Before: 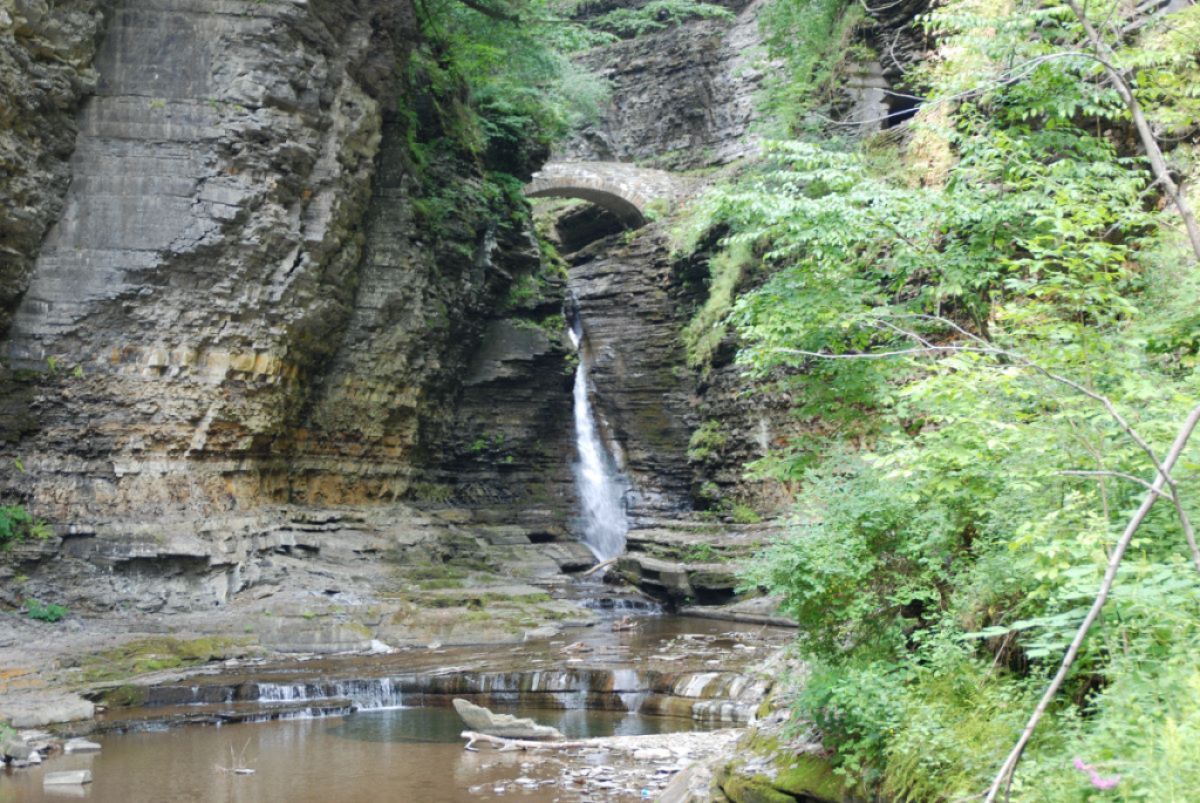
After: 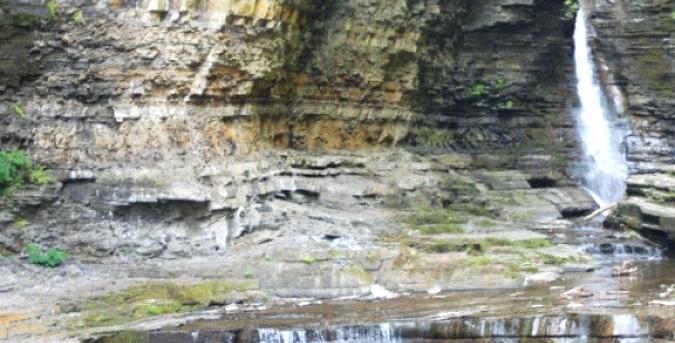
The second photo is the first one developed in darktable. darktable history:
crop: top 44.251%, right 43.733%, bottom 12.99%
exposure: exposure 0.609 EV, compensate highlight preservation false
